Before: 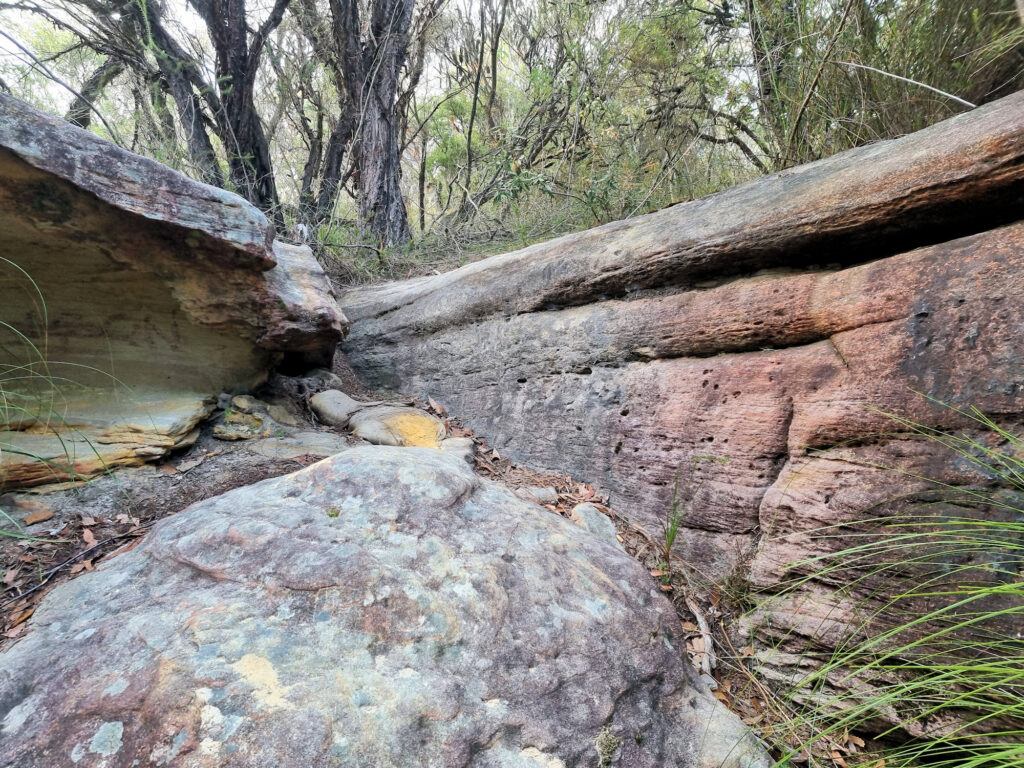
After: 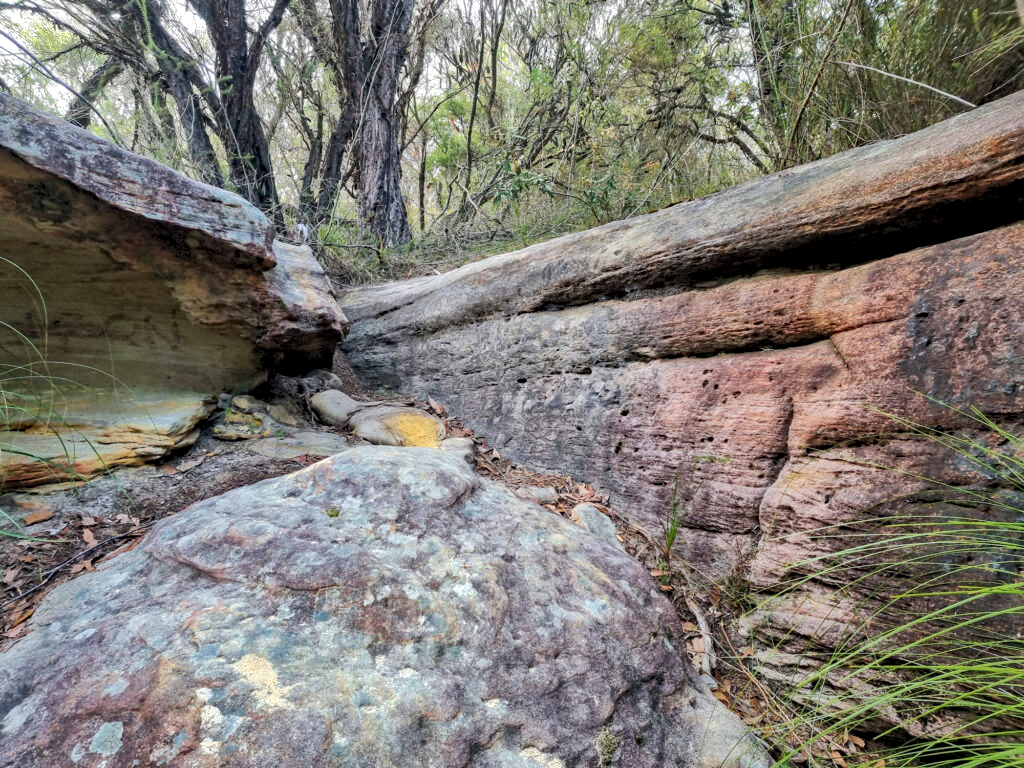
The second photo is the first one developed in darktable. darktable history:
shadows and highlights: shadows 39.94, highlights -59.9
haze removal: compatibility mode true, adaptive false
tone curve: curves: ch0 [(0, 0) (0.265, 0.253) (0.732, 0.751) (1, 1)], preserve colors none
local contrast: detail 130%
